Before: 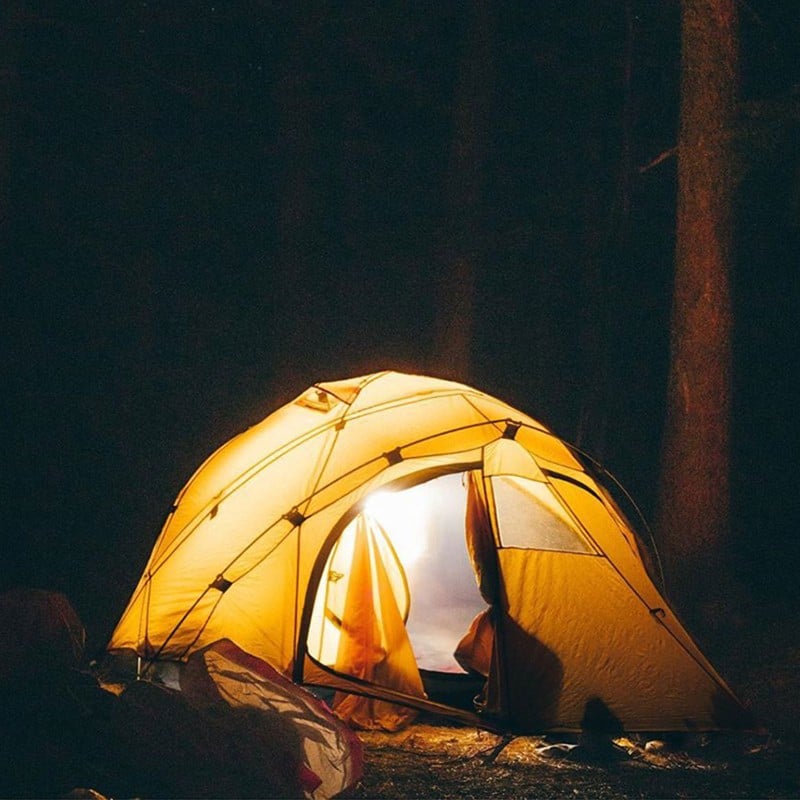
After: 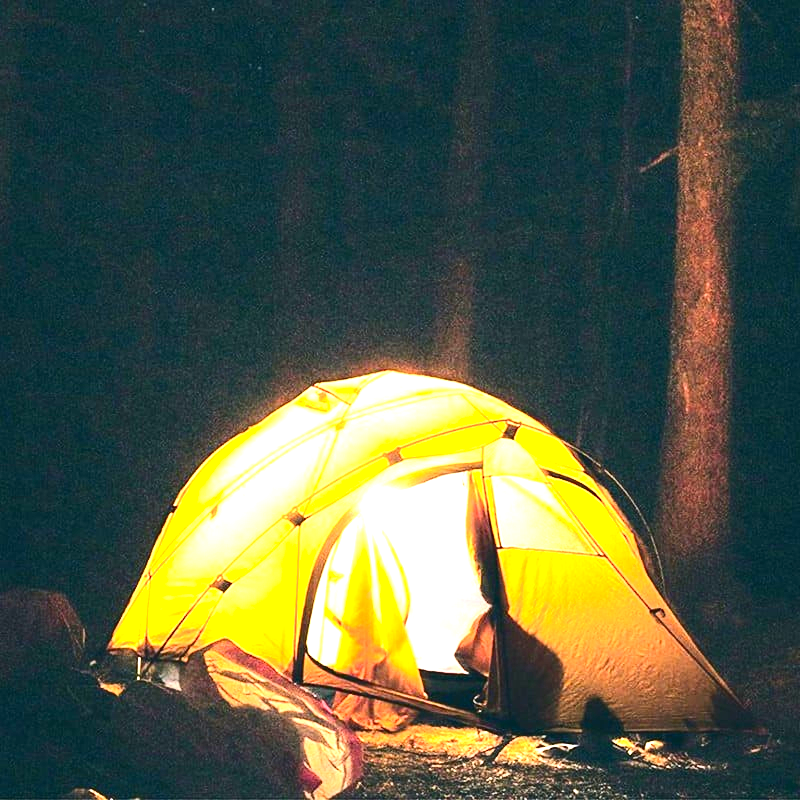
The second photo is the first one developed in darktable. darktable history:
exposure: black level correction 0, exposure 2.327 EV, compensate exposure bias true, compensate highlight preservation false
contrast brightness saturation: contrast 0.28
